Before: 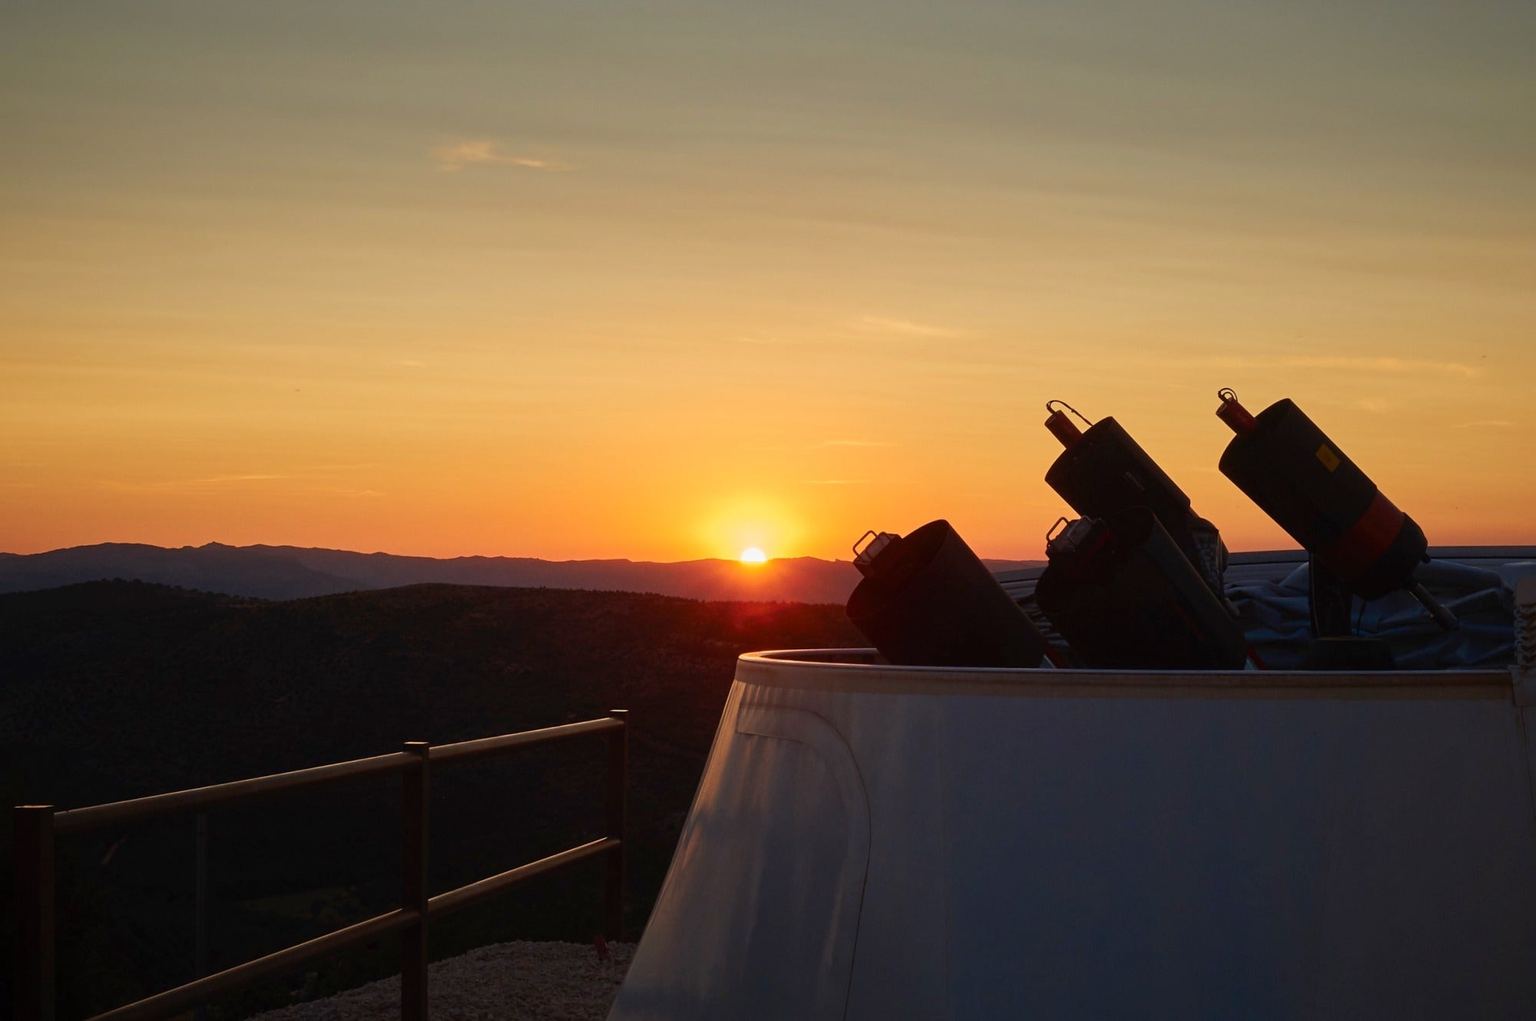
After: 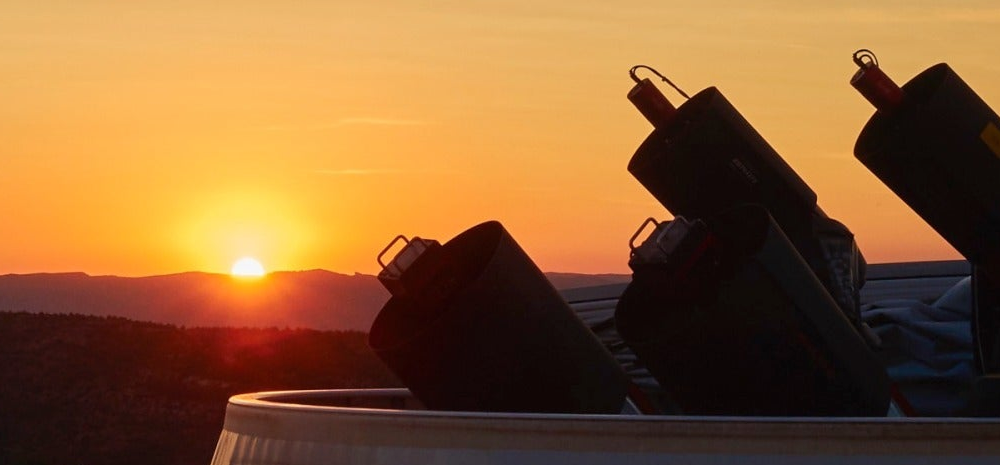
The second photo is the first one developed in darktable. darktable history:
crop: left 36.664%, top 34.36%, right 13.194%, bottom 30.445%
shadows and highlights: radius 336.08, shadows 29.1, highlights color adjustment 39.05%, soften with gaussian
